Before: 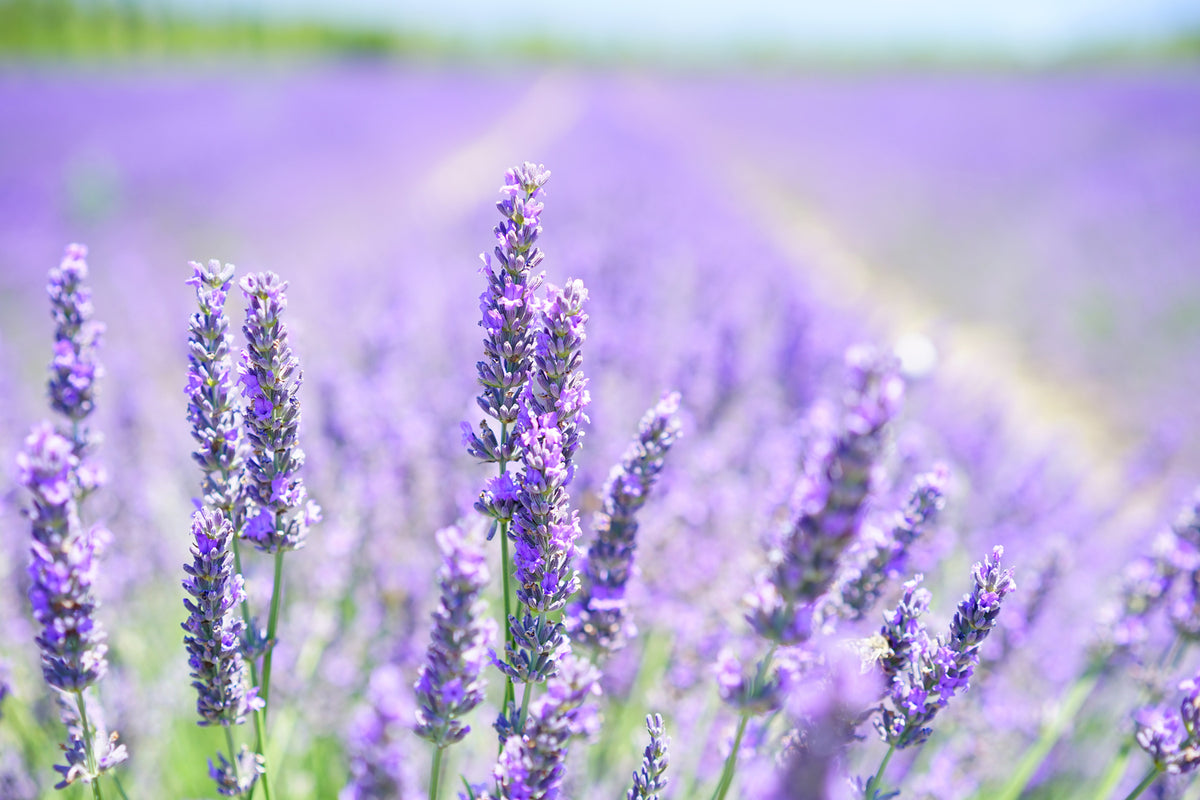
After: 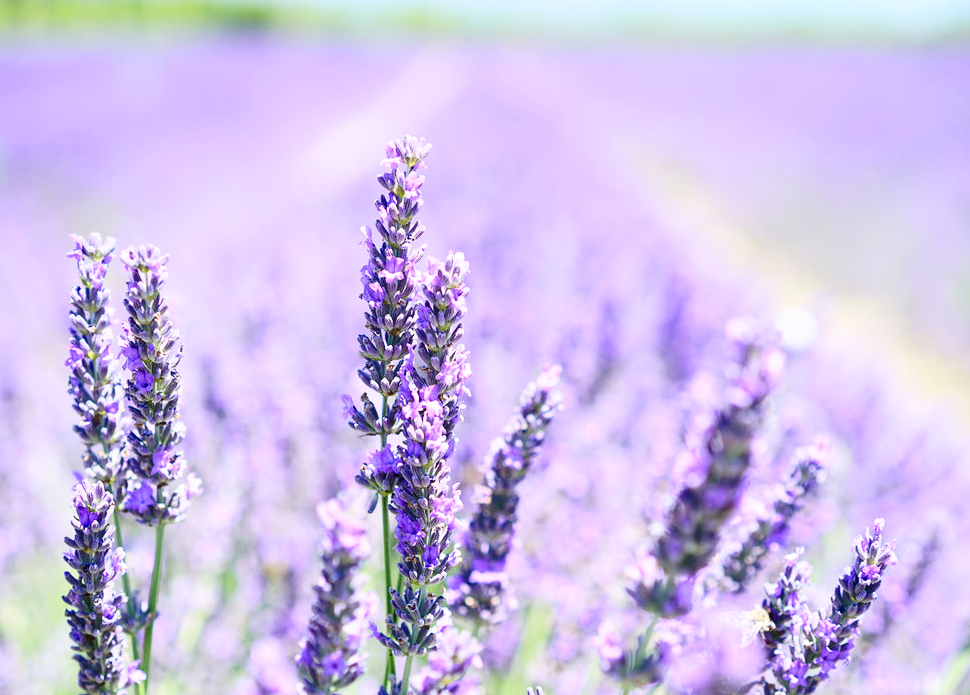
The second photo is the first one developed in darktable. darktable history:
contrast brightness saturation: contrast 0.28
crop: left 9.929%, top 3.475%, right 9.188%, bottom 9.529%
